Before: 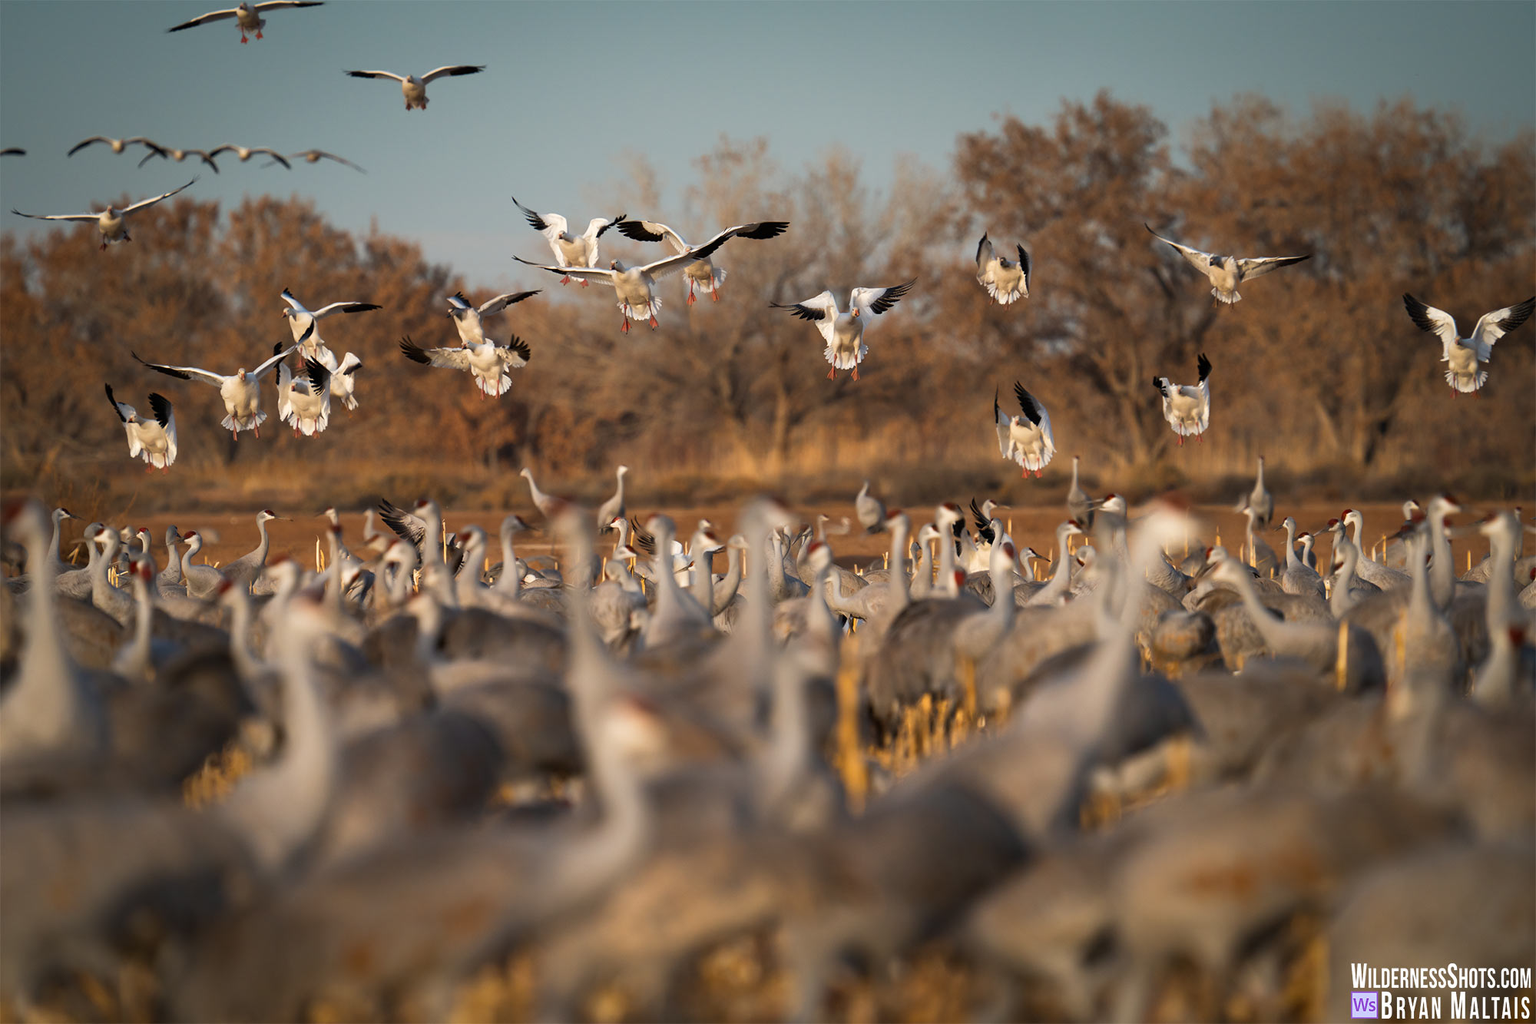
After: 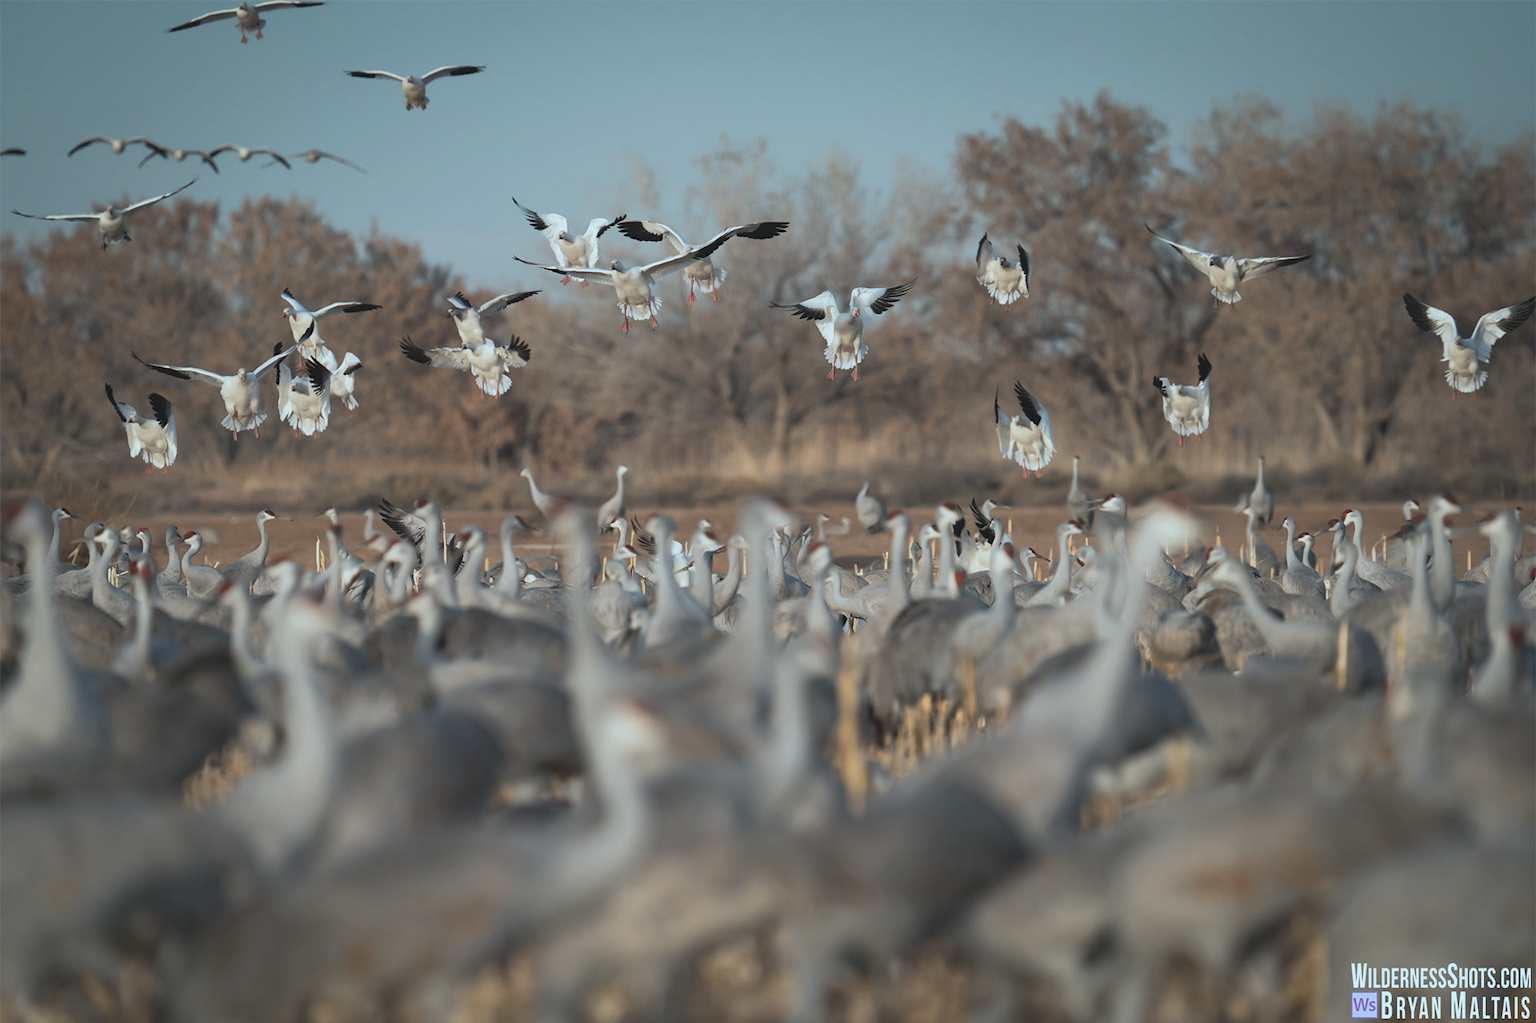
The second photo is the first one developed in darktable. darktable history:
contrast brightness saturation: contrast -0.164, brightness 0.052, saturation -0.13
color correction: highlights a* -13.28, highlights b* -17.6, saturation 0.696
